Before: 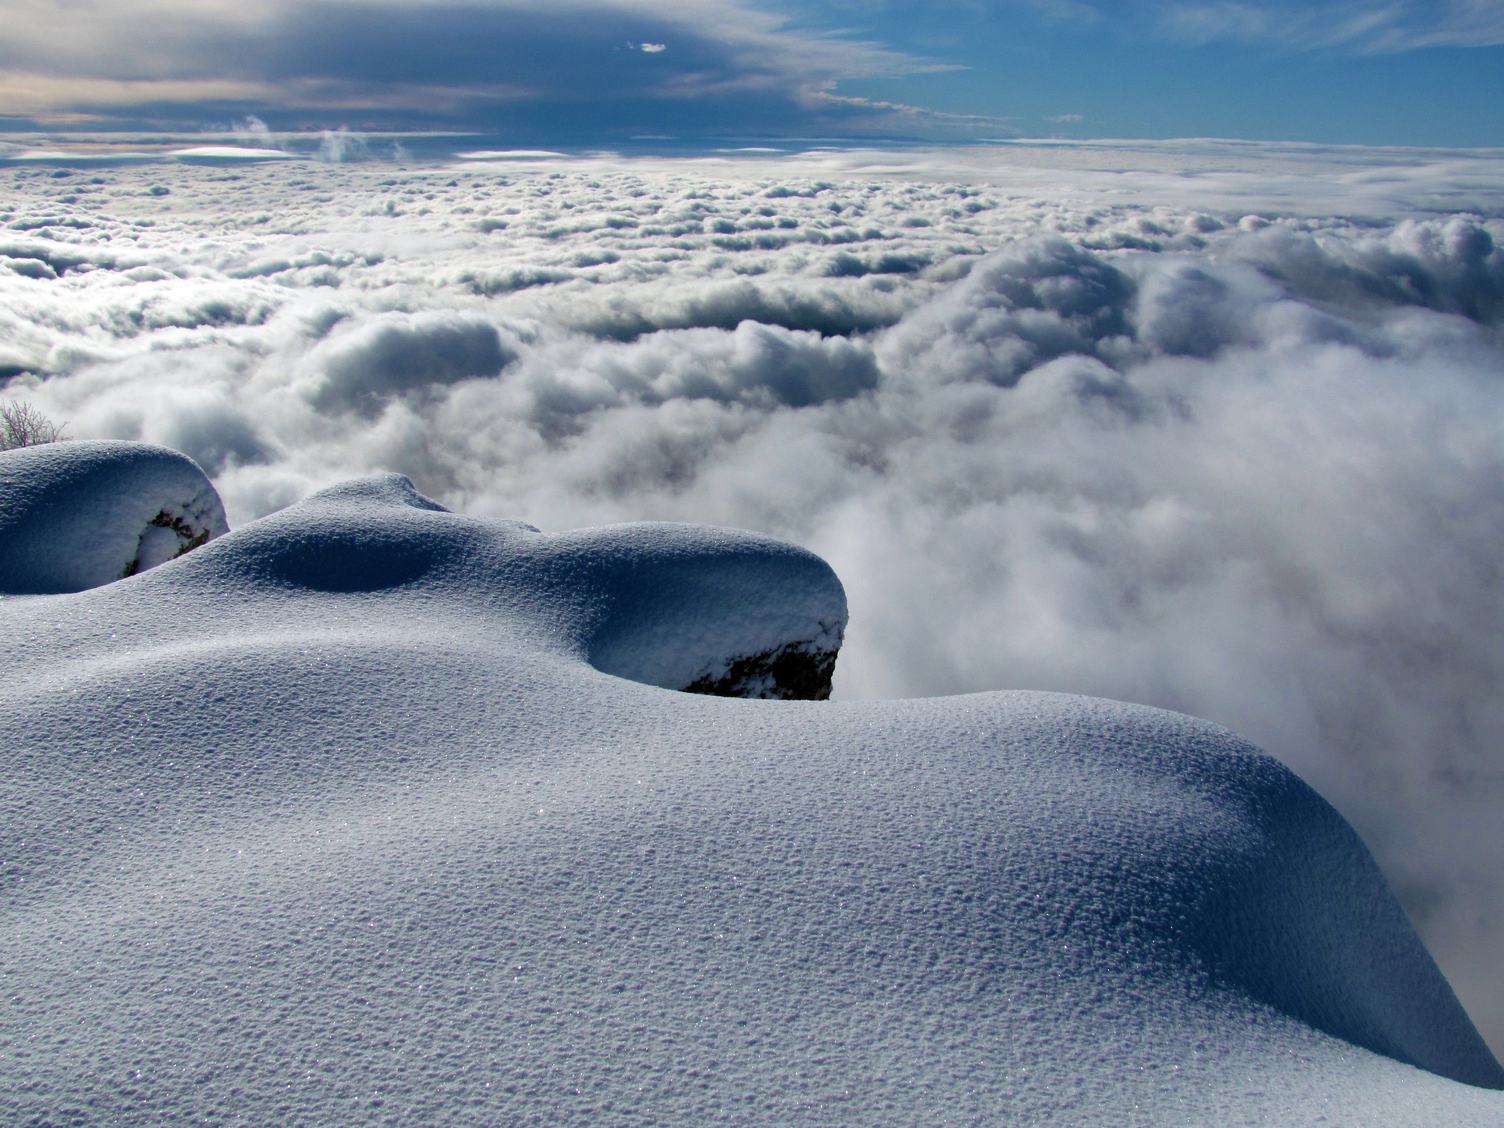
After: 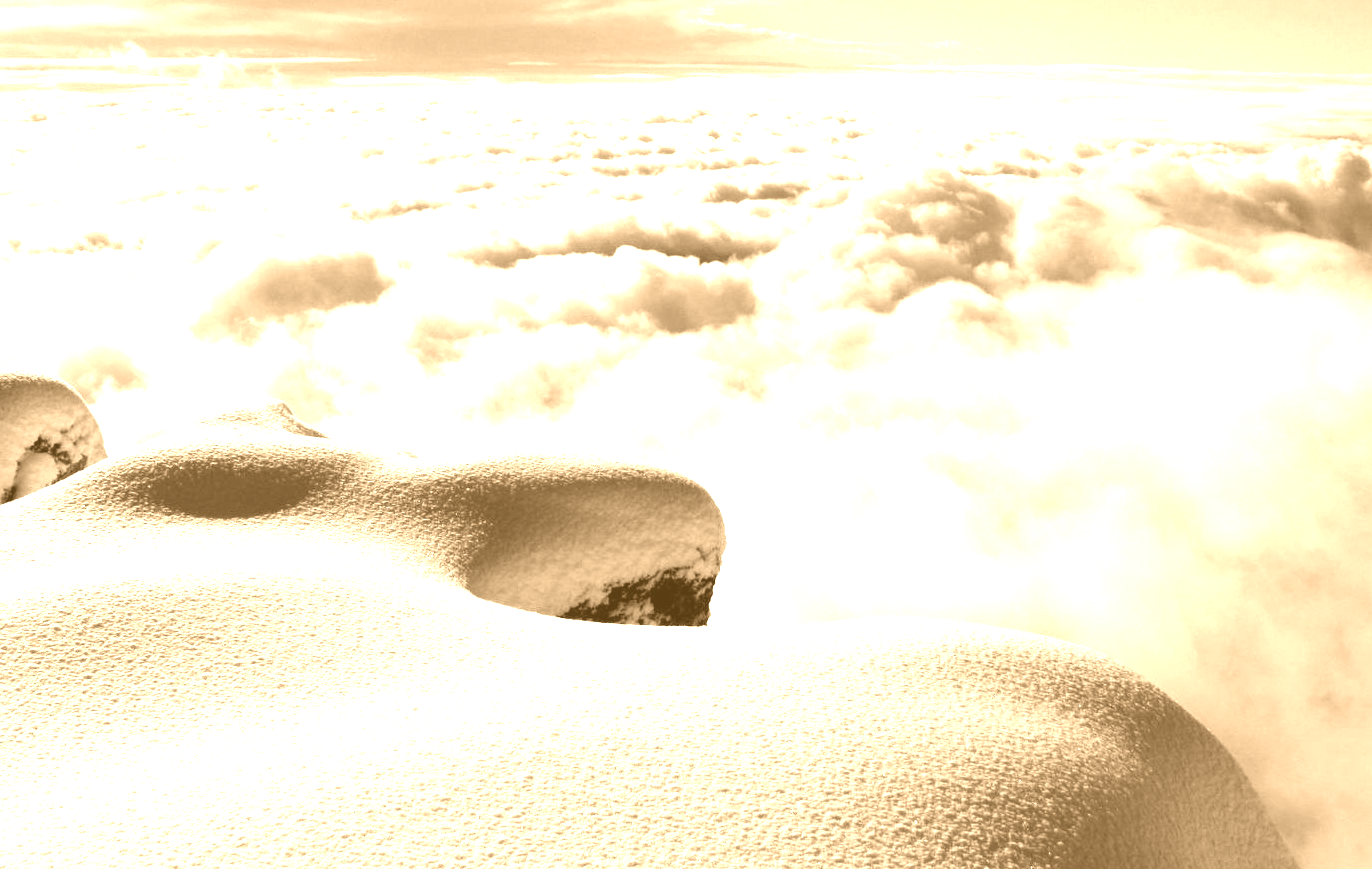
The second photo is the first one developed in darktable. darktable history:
crop: left 8.155%, top 6.611%, bottom 15.385%
exposure: black level correction 0, exposure 1.35 EV, compensate exposure bias true, compensate highlight preservation false
colorize: hue 28.8°, source mix 100%
